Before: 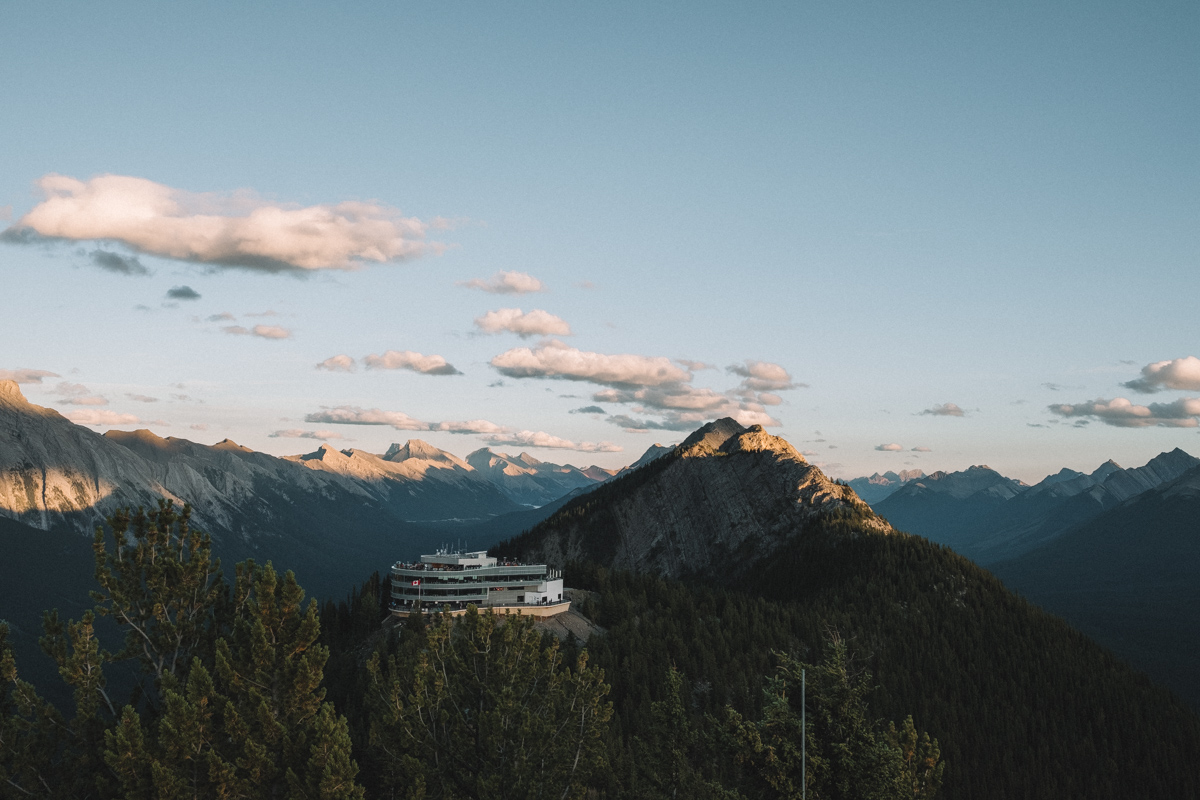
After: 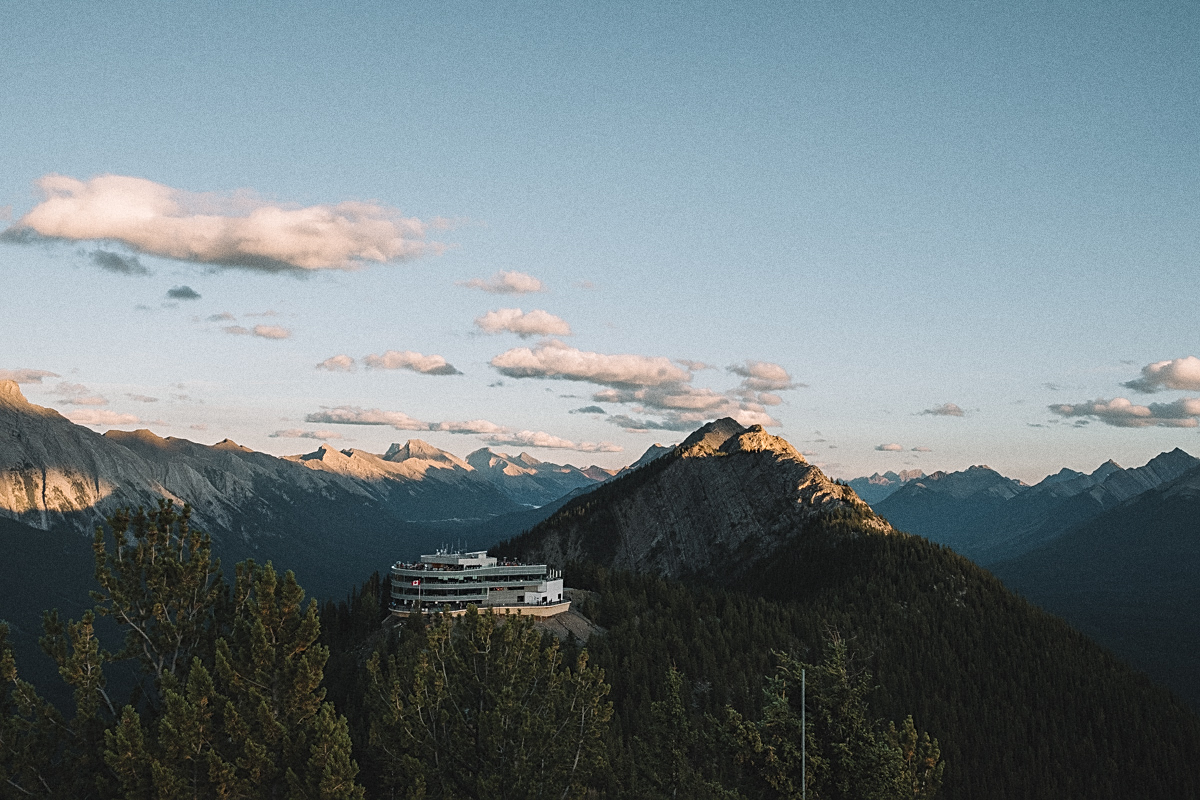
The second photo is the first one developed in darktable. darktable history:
grain: strength 26%
sharpen: on, module defaults
